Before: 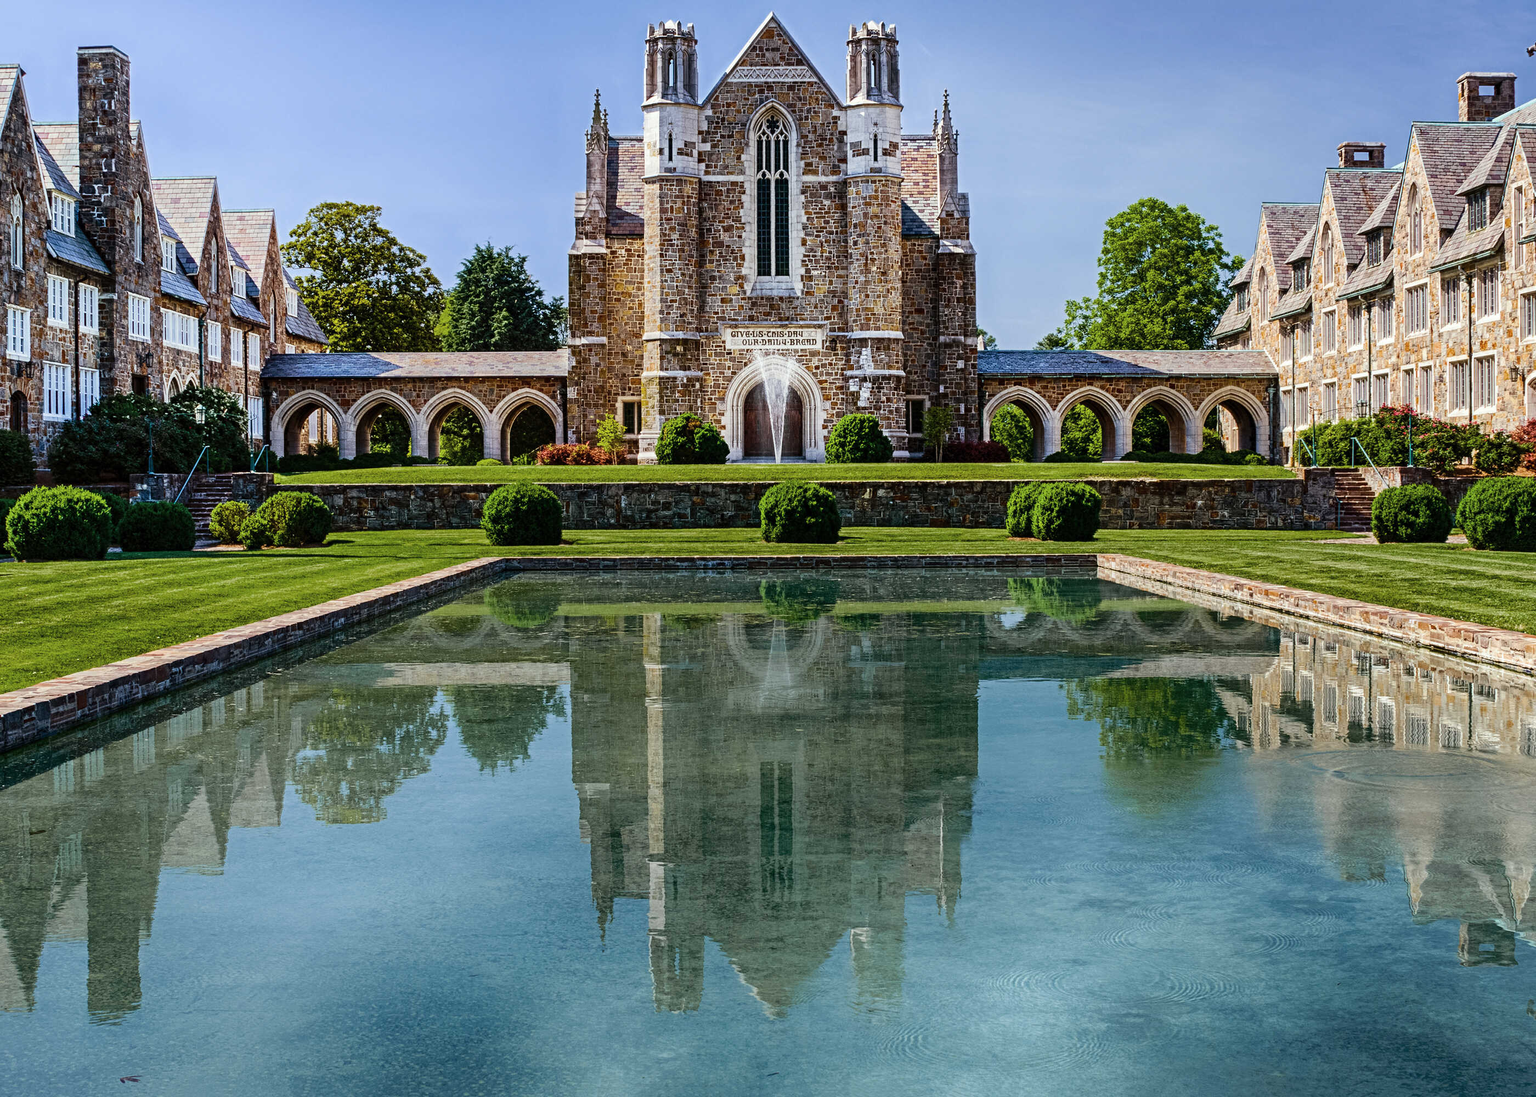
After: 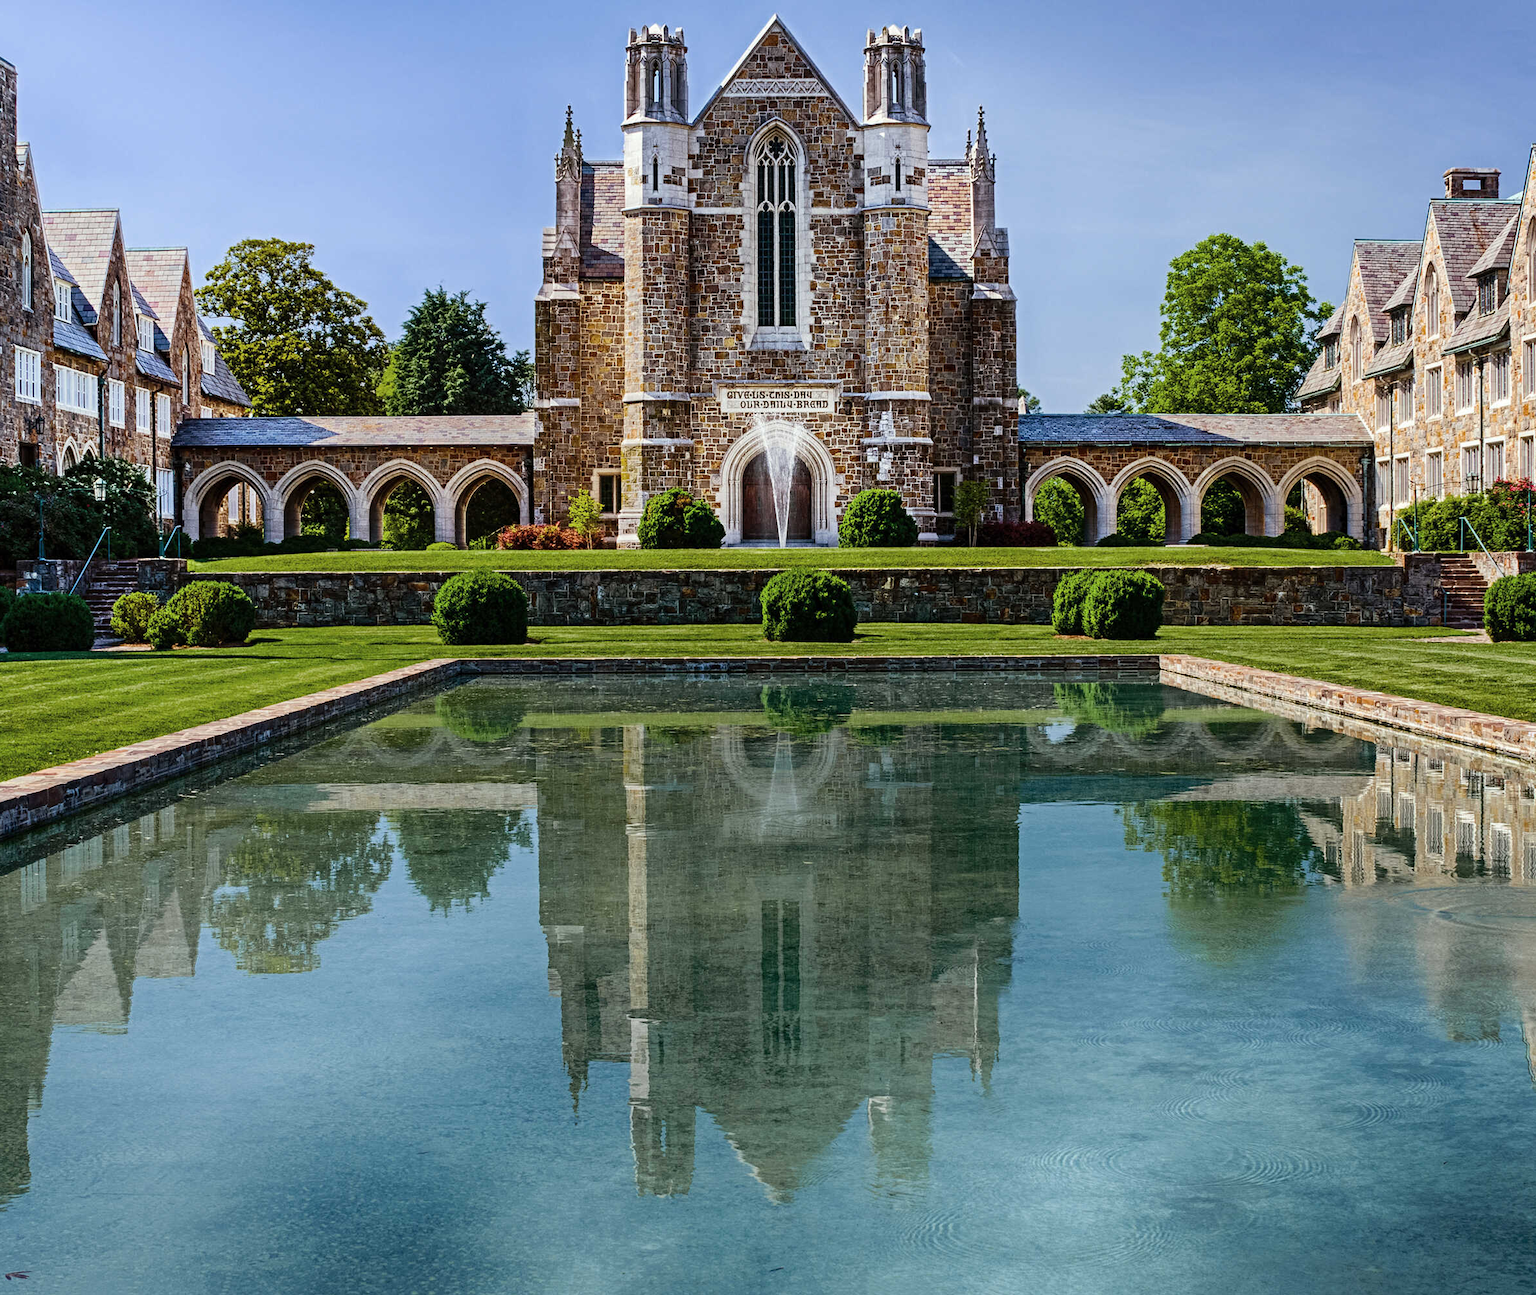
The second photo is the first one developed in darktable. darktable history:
crop: left 7.544%, right 7.794%
